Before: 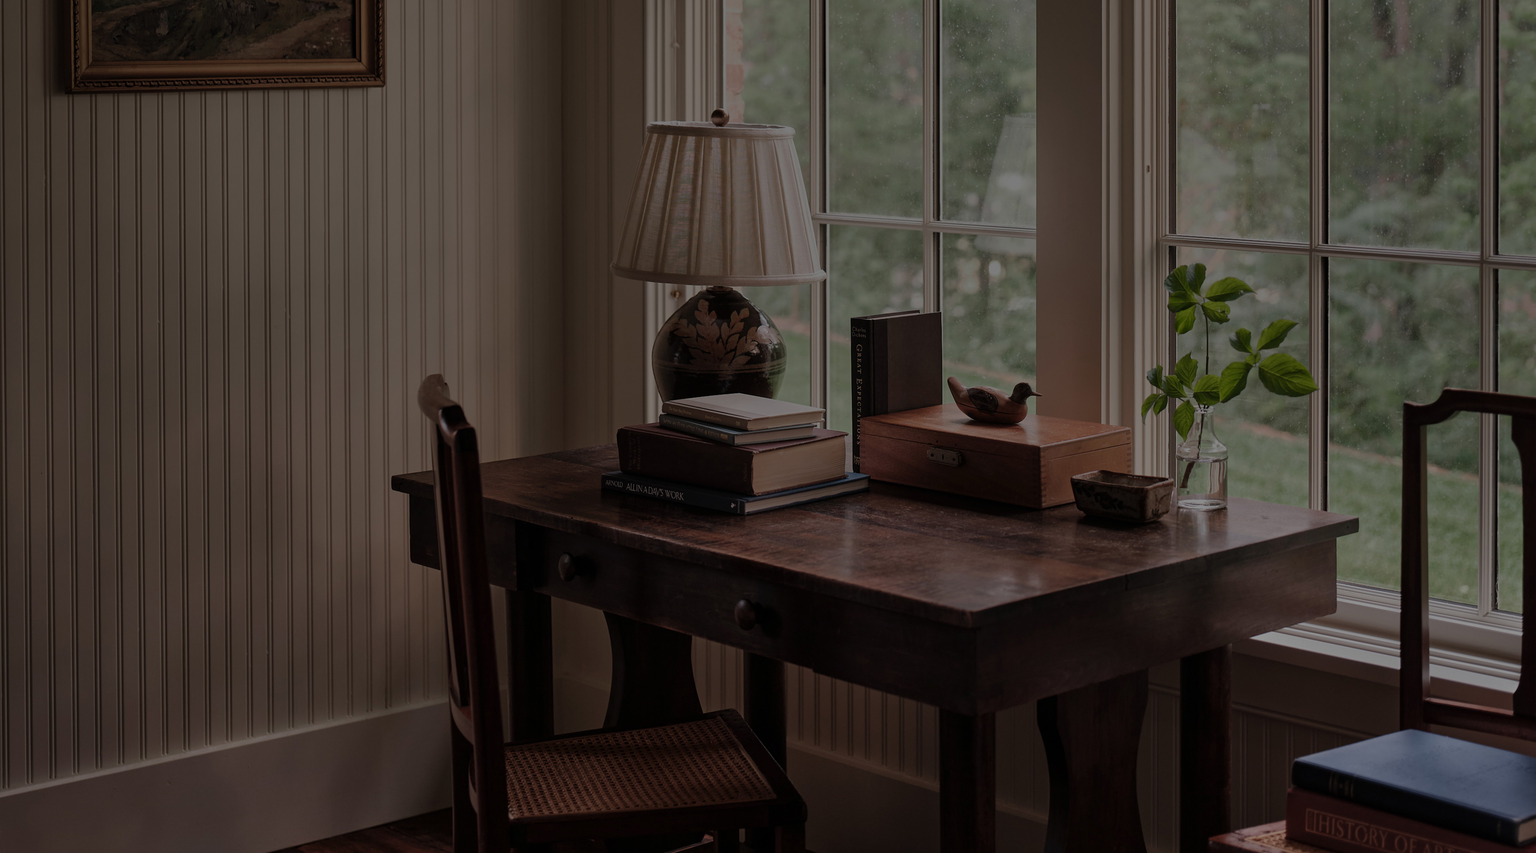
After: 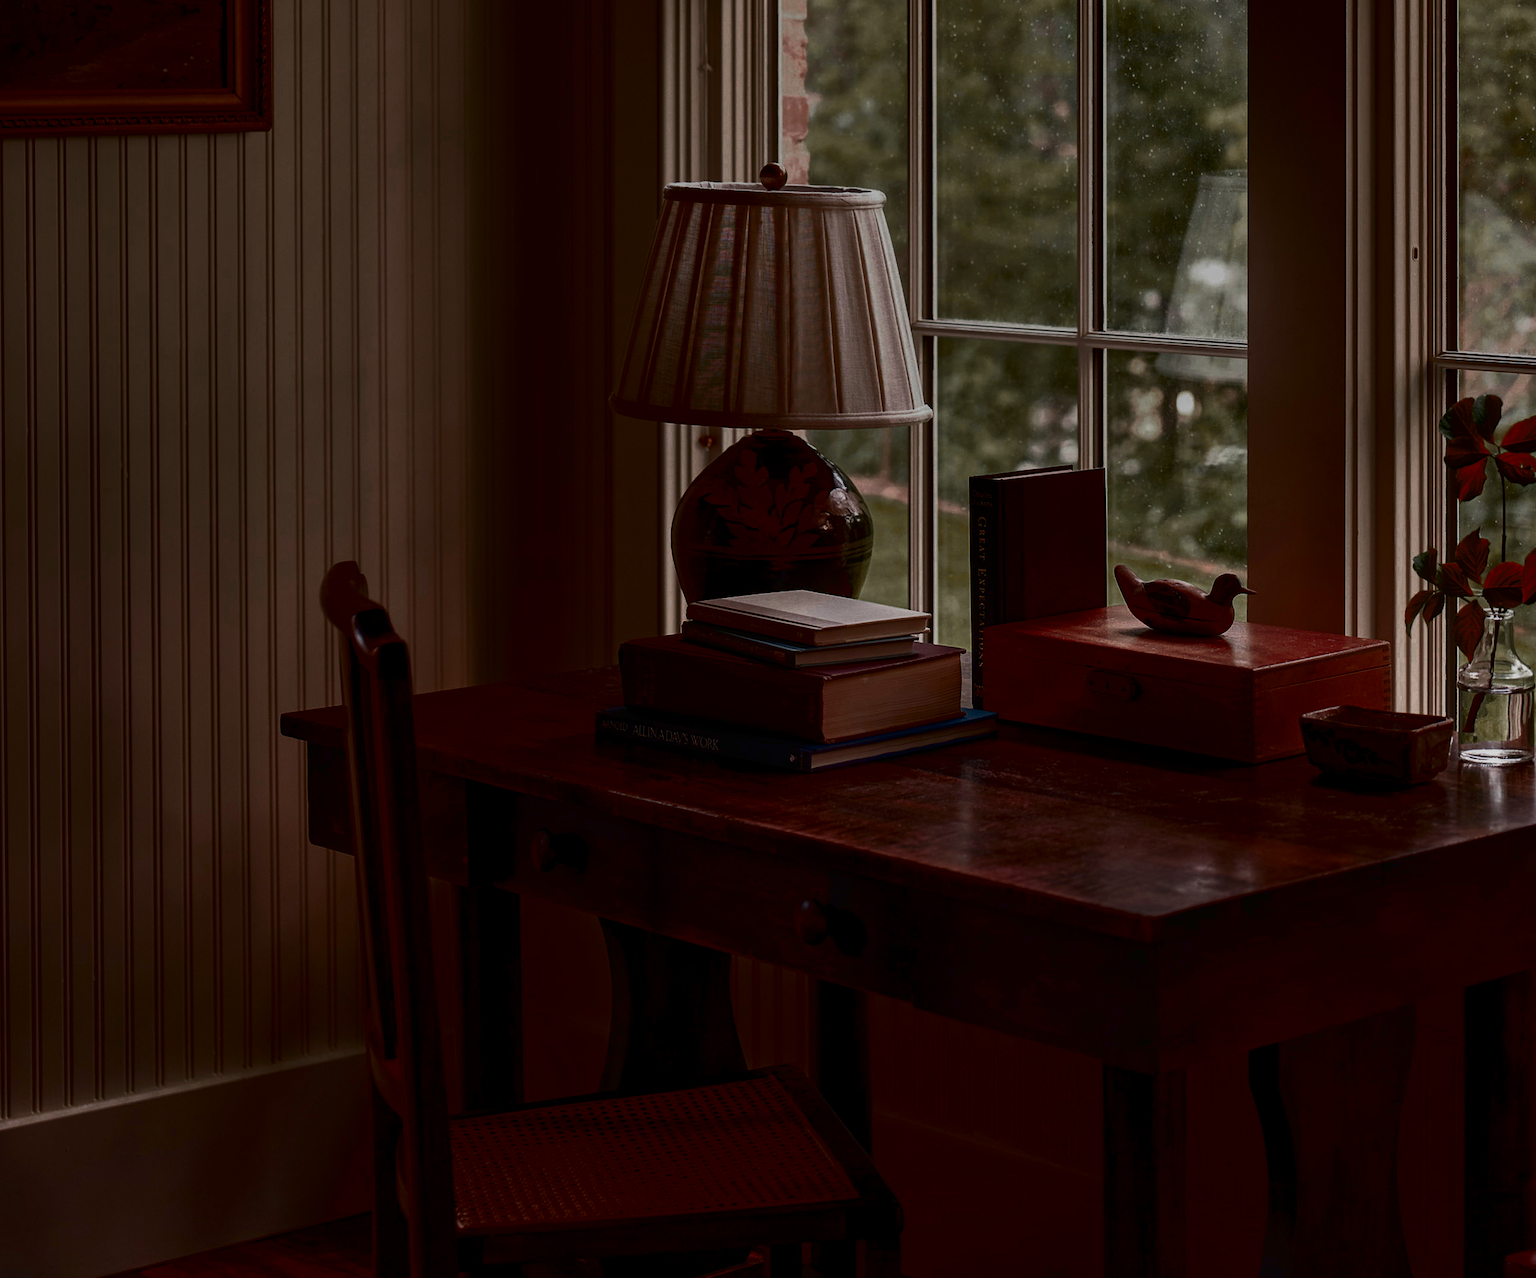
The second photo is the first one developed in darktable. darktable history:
levels: levels [0, 0.492, 0.984]
contrast brightness saturation: contrast 0.339, brightness -0.075, saturation 0.173
color zones: curves: ch0 [(0.006, 0.385) (0.143, 0.563) (0.243, 0.321) (0.352, 0.464) (0.516, 0.456) (0.625, 0.5) (0.75, 0.5) (0.875, 0.5)]; ch1 [(0, 0.5) (0.134, 0.504) (0.246, 0.463) (0.421, 0.515) (0.5, 0.56) (0.625, 0.5) (0.75, 0.5) (0.875, 0.5)]; ch2 [(0, 0.5) (0.131, 0.426) (0.307, 0.289) (0.38, 0.188) (0.513, 0.216) (0.625, 0.548) (0.75, 0.468) (0.838, 0.396) (0.971, 0.311)]
crop and rotate: left 13.326%, right 19.959%
color balance rgb: linear chroma grading › global chroma 14.389%, perceptual saturation grading › global saturation 25.269%, perceptual brilliance grading › highlights 3.24%, perceptual brilliance grading › mid-tones -18.929%, perceptual brilliance grading › shadows -41.296%, global vibrance 20%
exposure: black level correction 0, exposure 0.699 EV, compensate highlight preservation false
local contrast: on, module defaults
tone curve: curves: ch0 [(0, 0) (0.003, 0.019) (0.011, 0.022) (0.025, 0.025) (0.044, 0.04) (0.069, 0.069) (0.1, 0.108) (0.136, 0.152) (0.177, 0.199) (0.224, 0.26) (0.277, 0.321) (0.335, 0.392) (0.399, 0.472) (0.468, 0.547) (0.543, 0.624) (0.623, 0.713) (0.709, 0.786) (0.801, 0.865) (0.898, 0.939) (1, 1)], color space Lab, linked channels, preserve colors none
